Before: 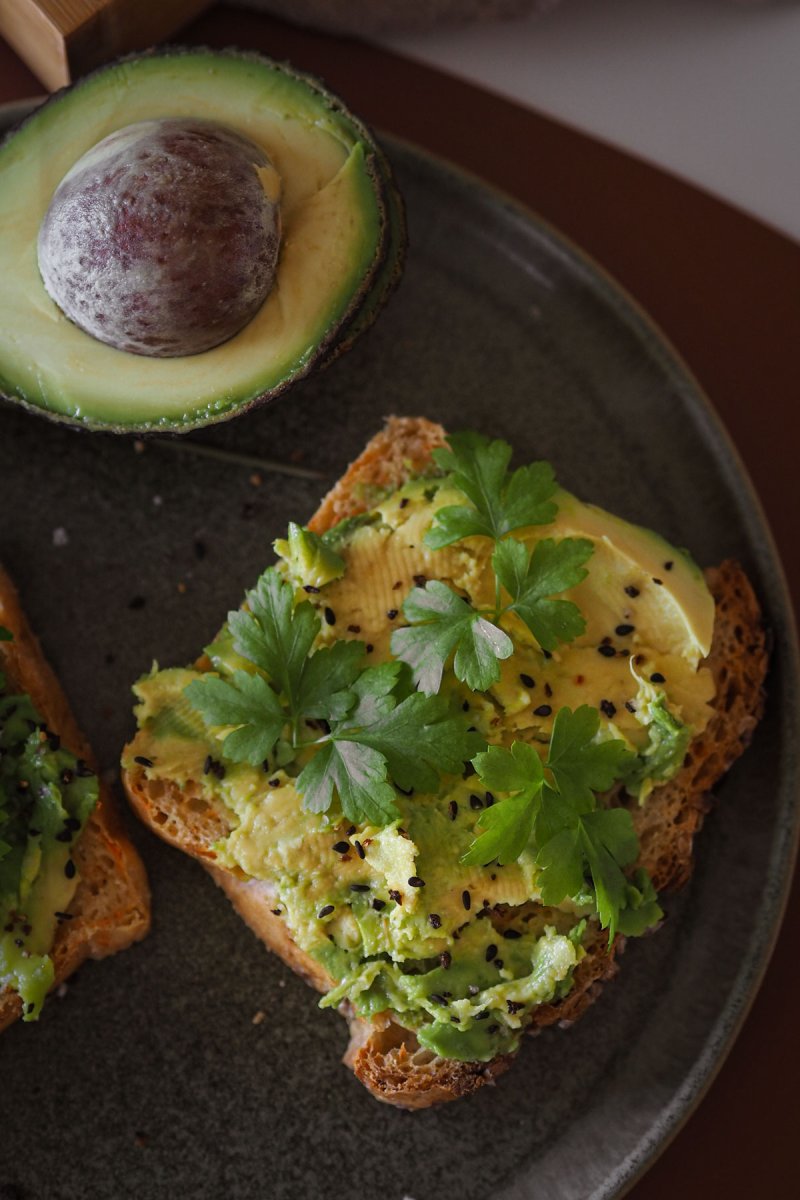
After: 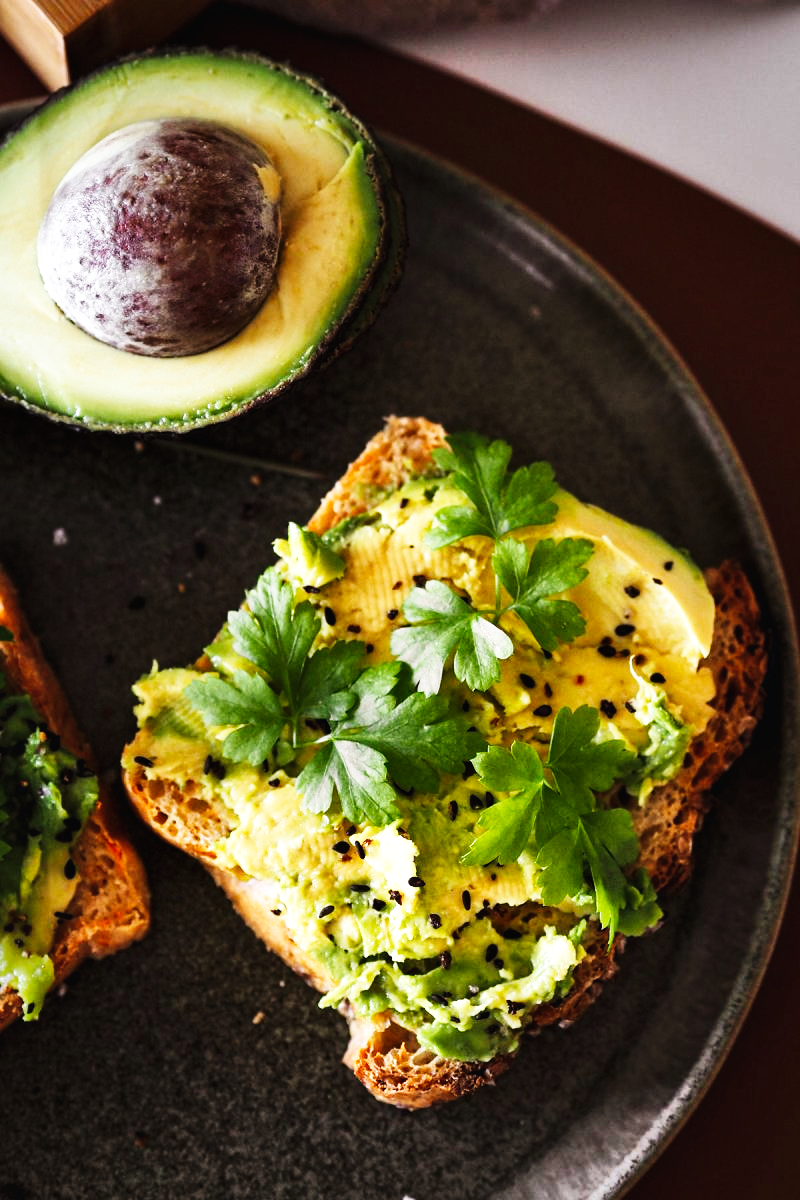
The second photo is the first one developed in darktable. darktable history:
tone equalizer: -8 EV -0.75 EV, -7 EV -0.7 EV, -6 EV -0.6 EV, -5 EV -0.4 EV, -3 EV 0.4 EV, -2 EV 0.6 EV, -1 EV 0.7 EV, +0 EV 0.75 EV, edges refinement/feathering 500, mask exposure compensation -1.57 EV, preserve details no
shadows and highlights: soften with gaussian
base curve: curves: ch0 [(0, 0.003) (0.001, 0.002) (0.006, 0.004) (0.02, 0.022) (0.048, 0.086) (0.094, 0.234) (0.162, 0.431) (0.258, 0.629) (0.385, 0.8) (0.548, 0.918) (0.751, 0.988) (1, 1)], preserve colors none
